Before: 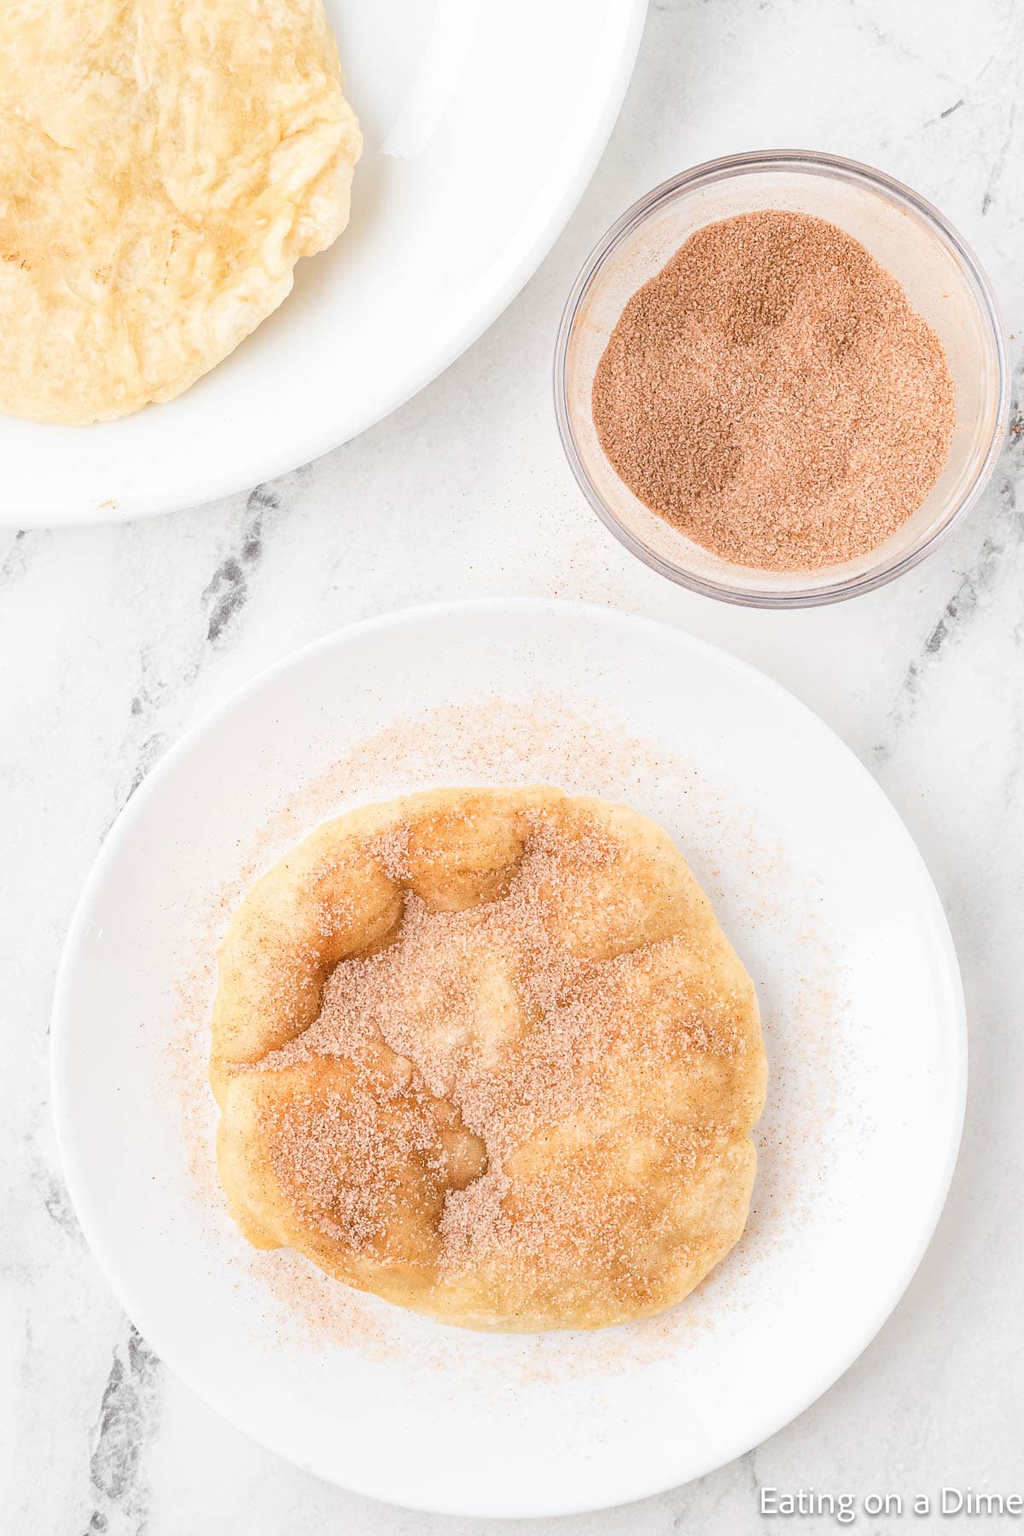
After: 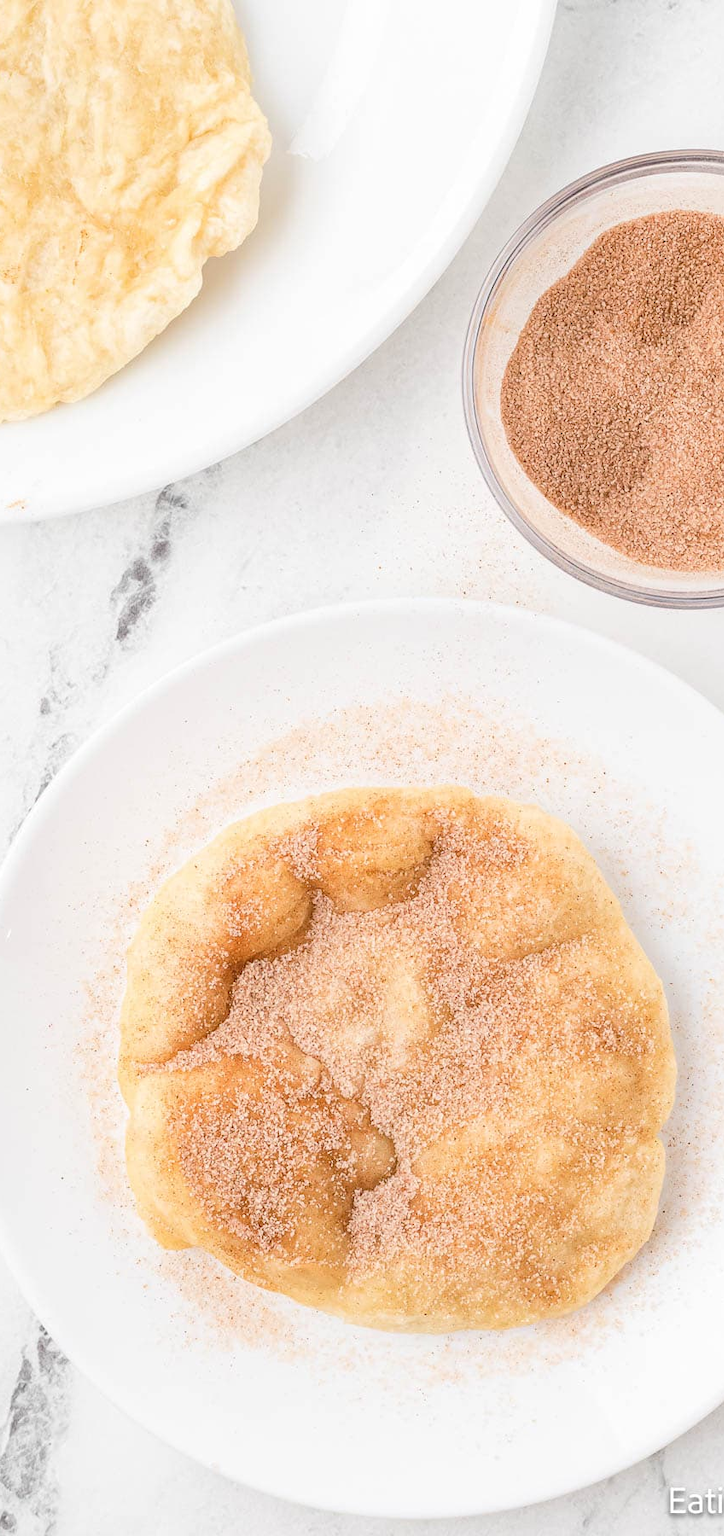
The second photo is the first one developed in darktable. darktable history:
crop and rotate: left 8.989%, right 20.248%
